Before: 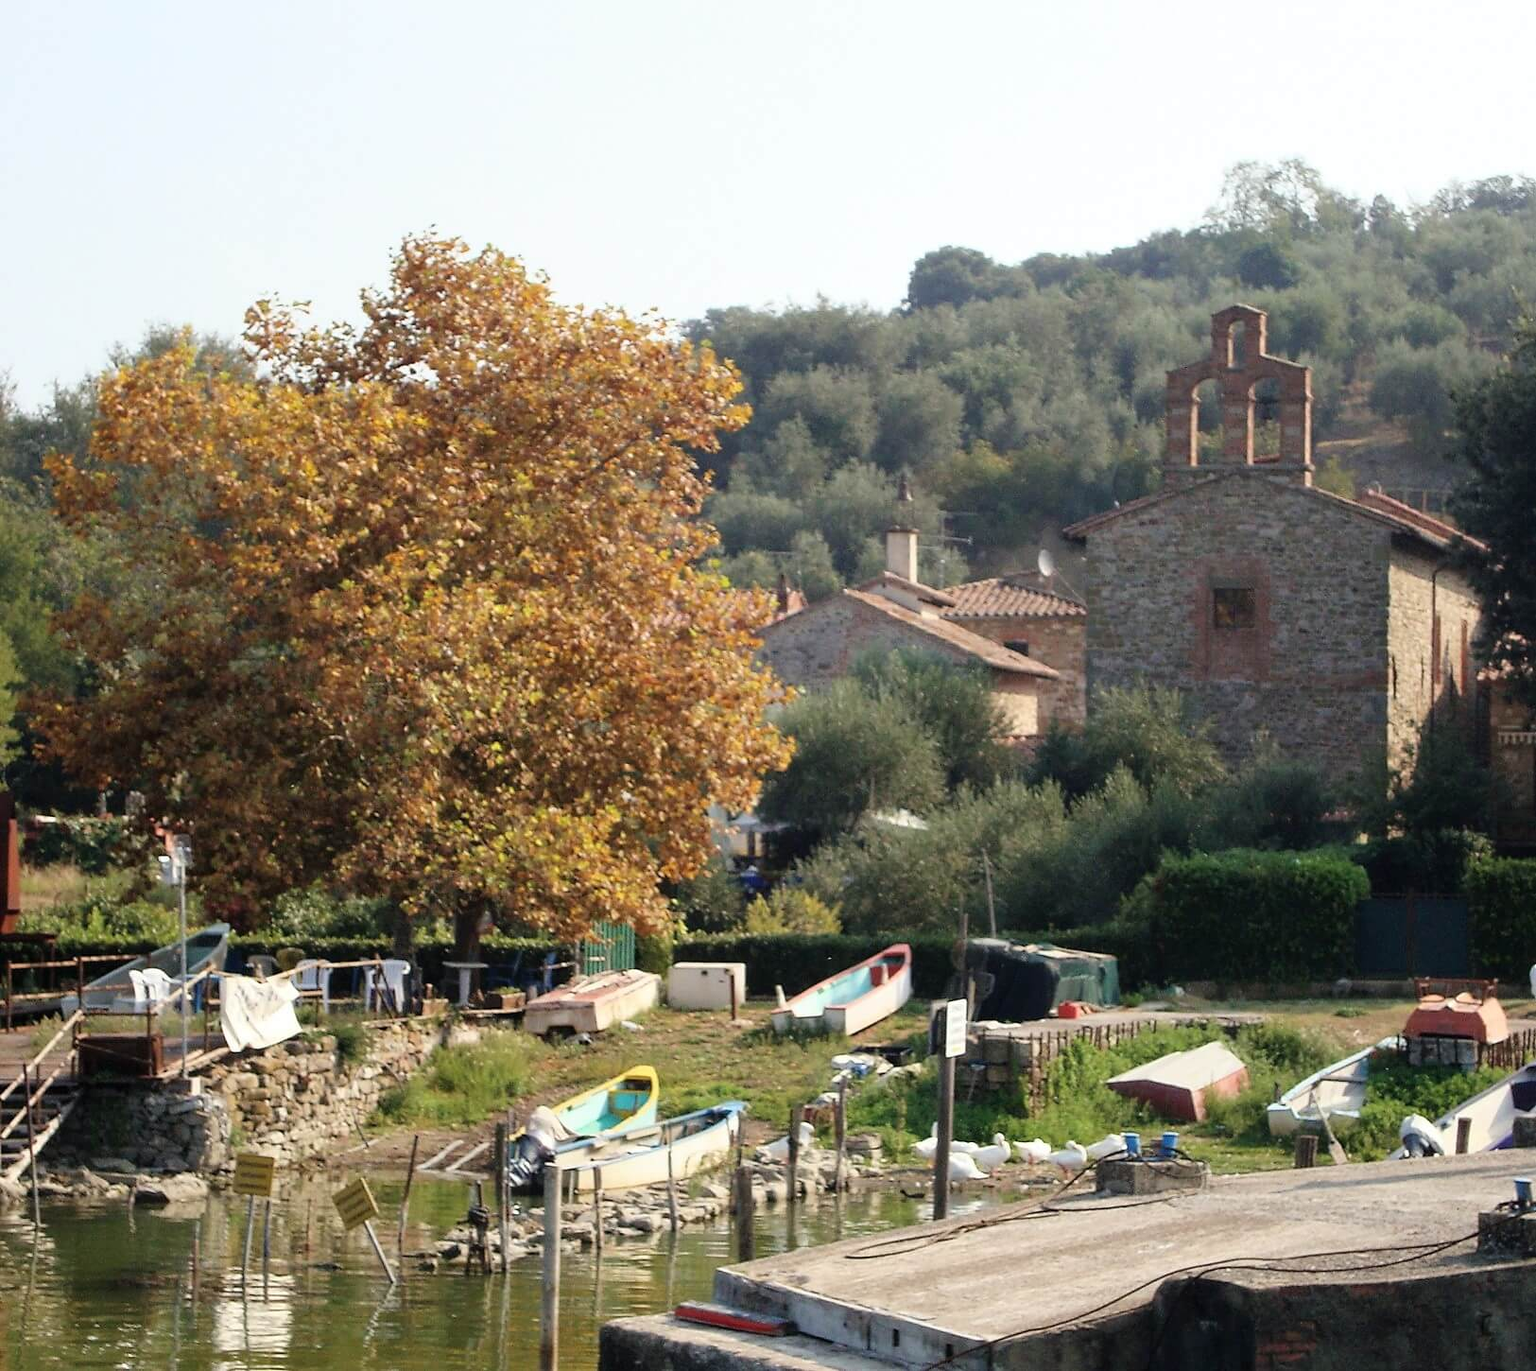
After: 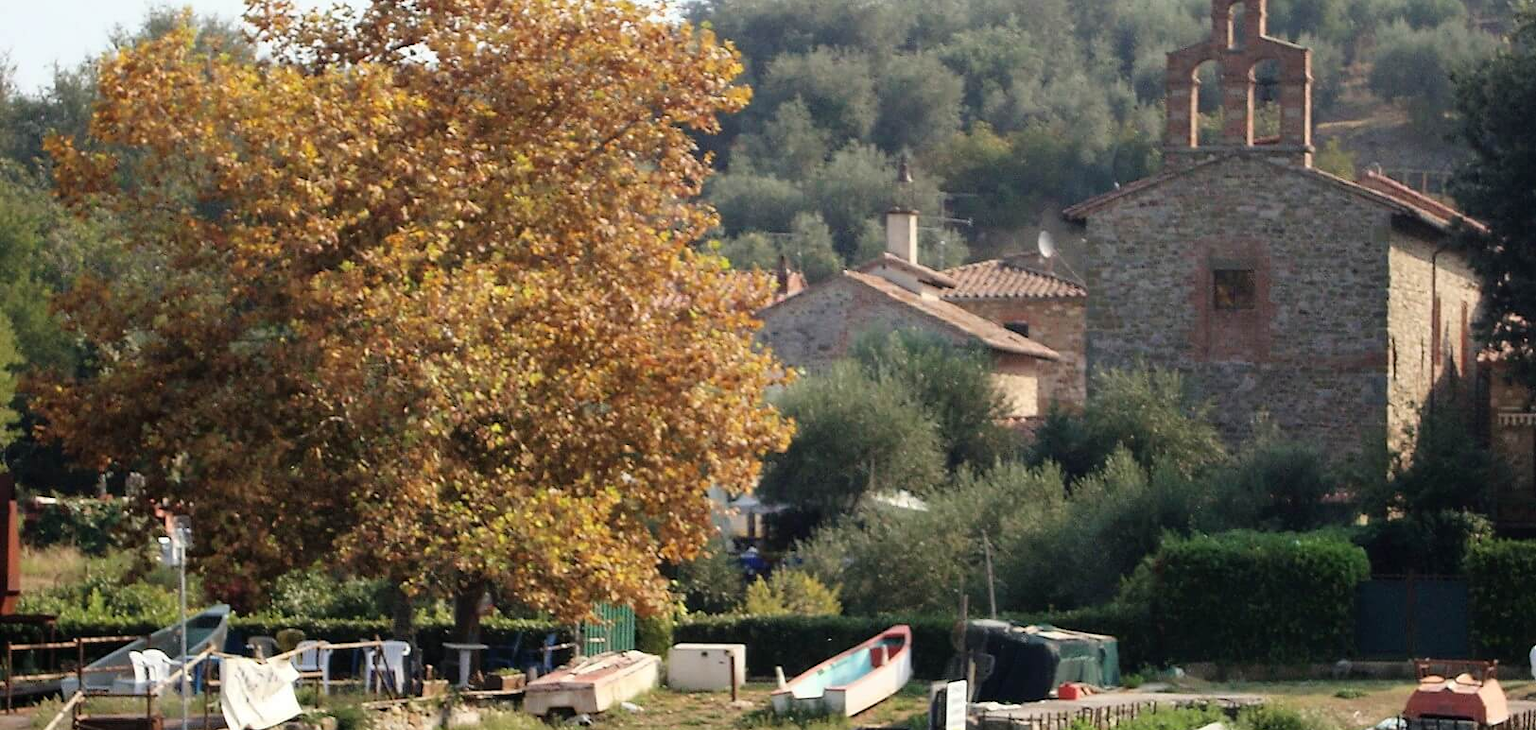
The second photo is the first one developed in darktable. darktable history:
crop and rotate: top 23.285%, bottom 23.352%
